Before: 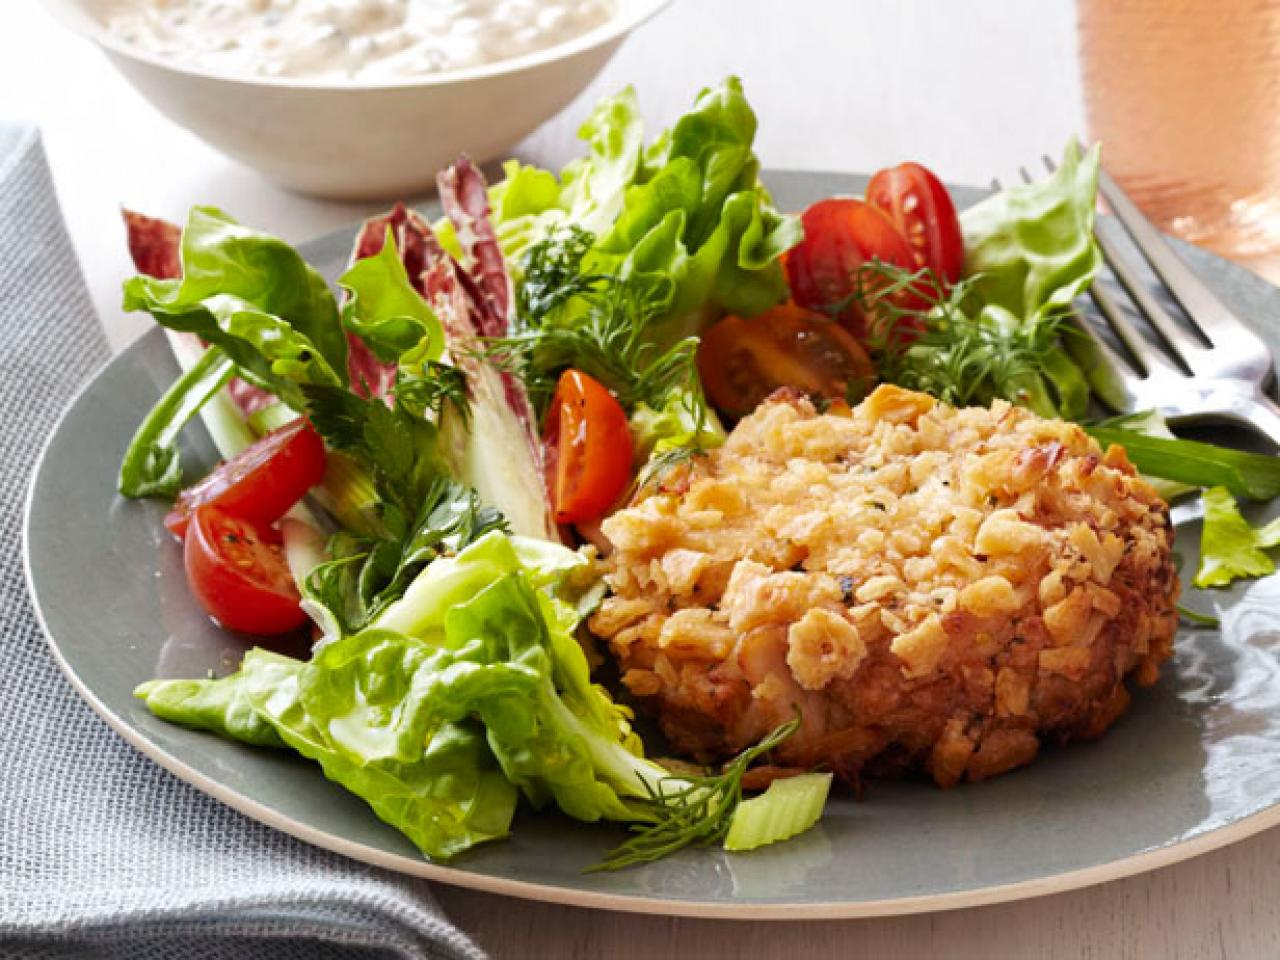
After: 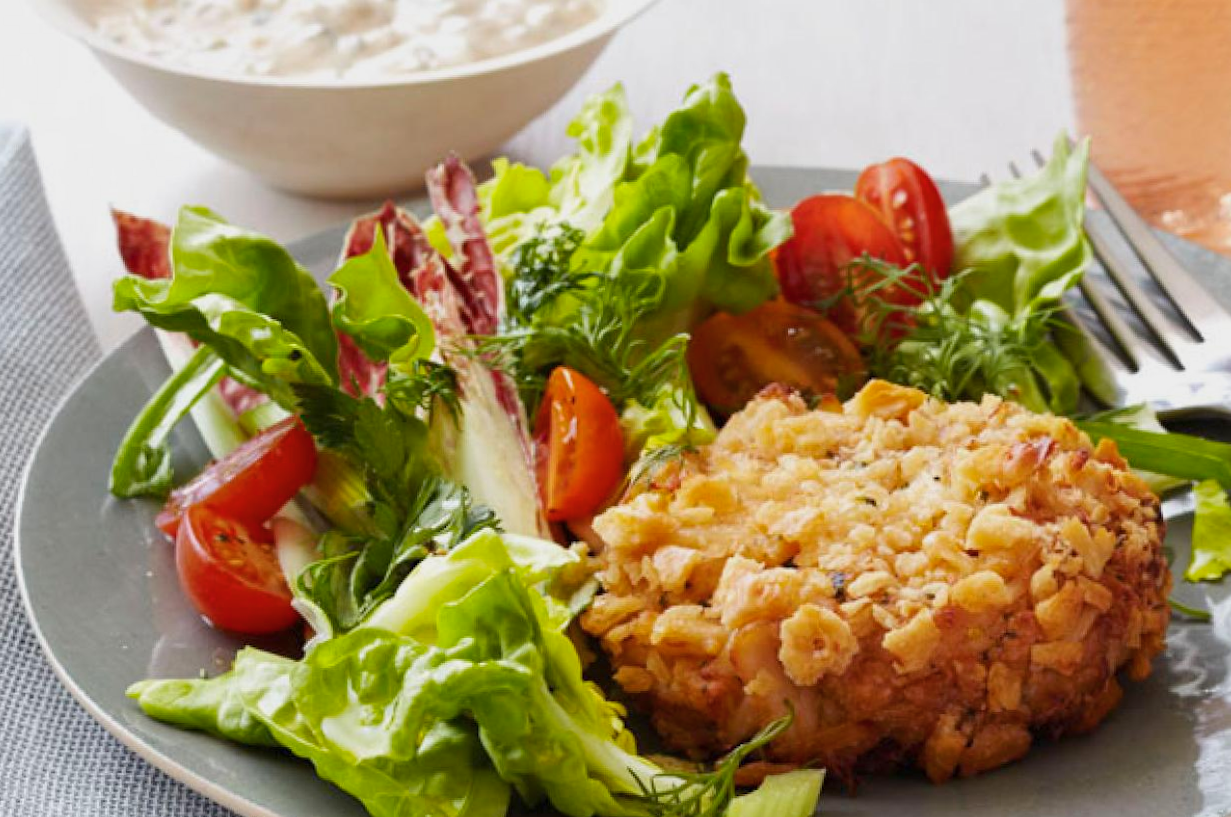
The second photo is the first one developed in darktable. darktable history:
contrast brightness saturation: saturation -0.065
color balance rgb: shadows lift › hue 87.92°, perceptual saturation grading › global saturation 12.286%, contrast -9.392%
crop and rotate: angle 0.339°, left 0.379%, right 2.627%, bottom 14.178%
